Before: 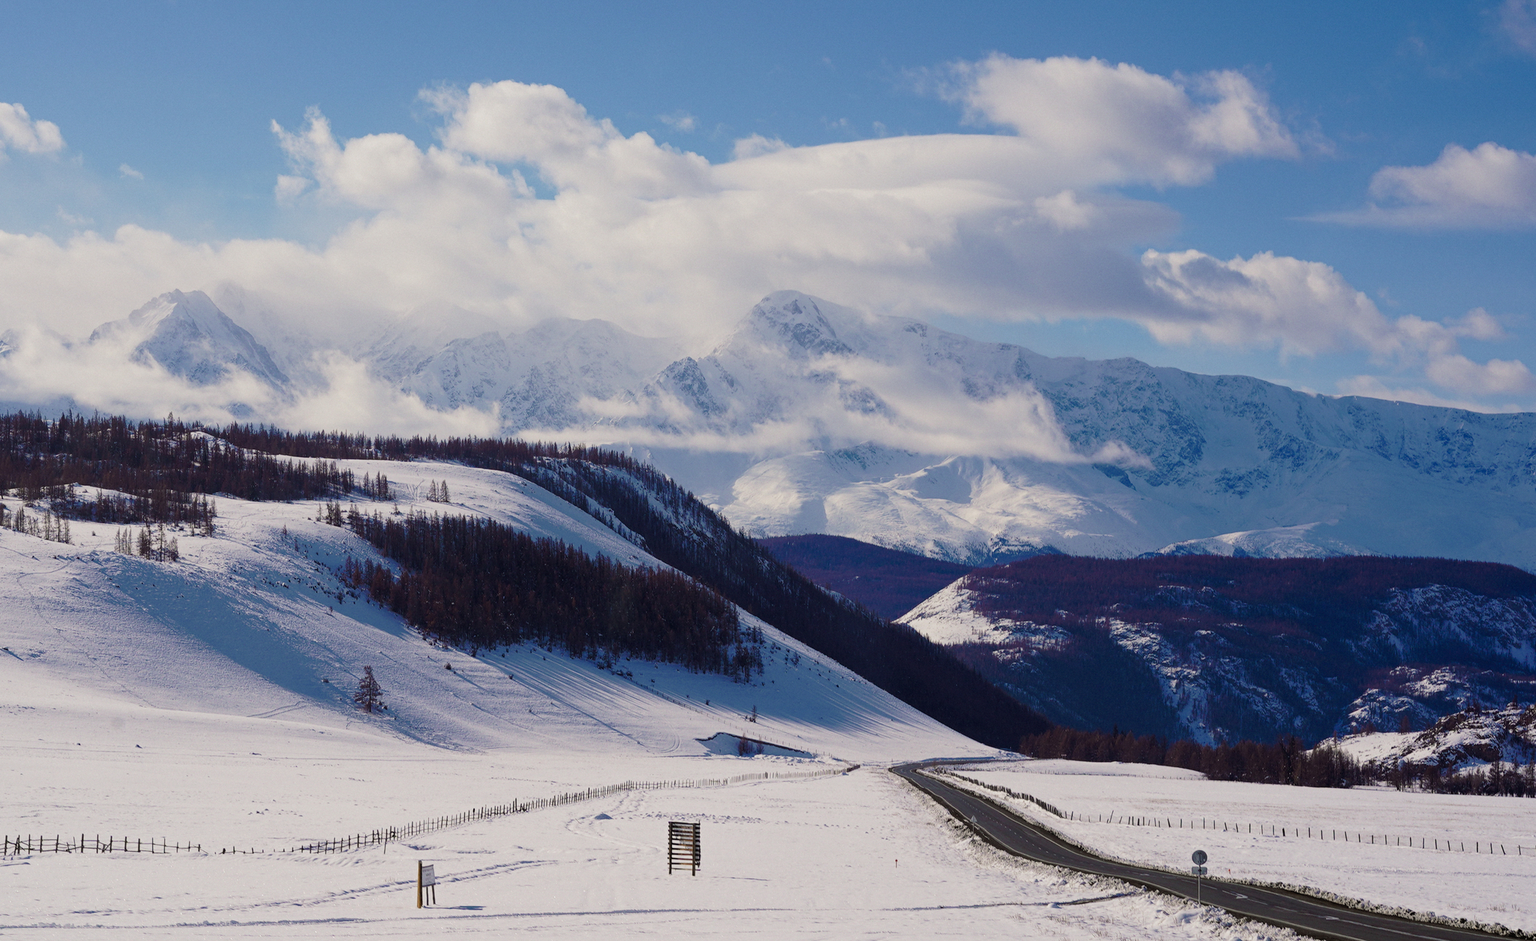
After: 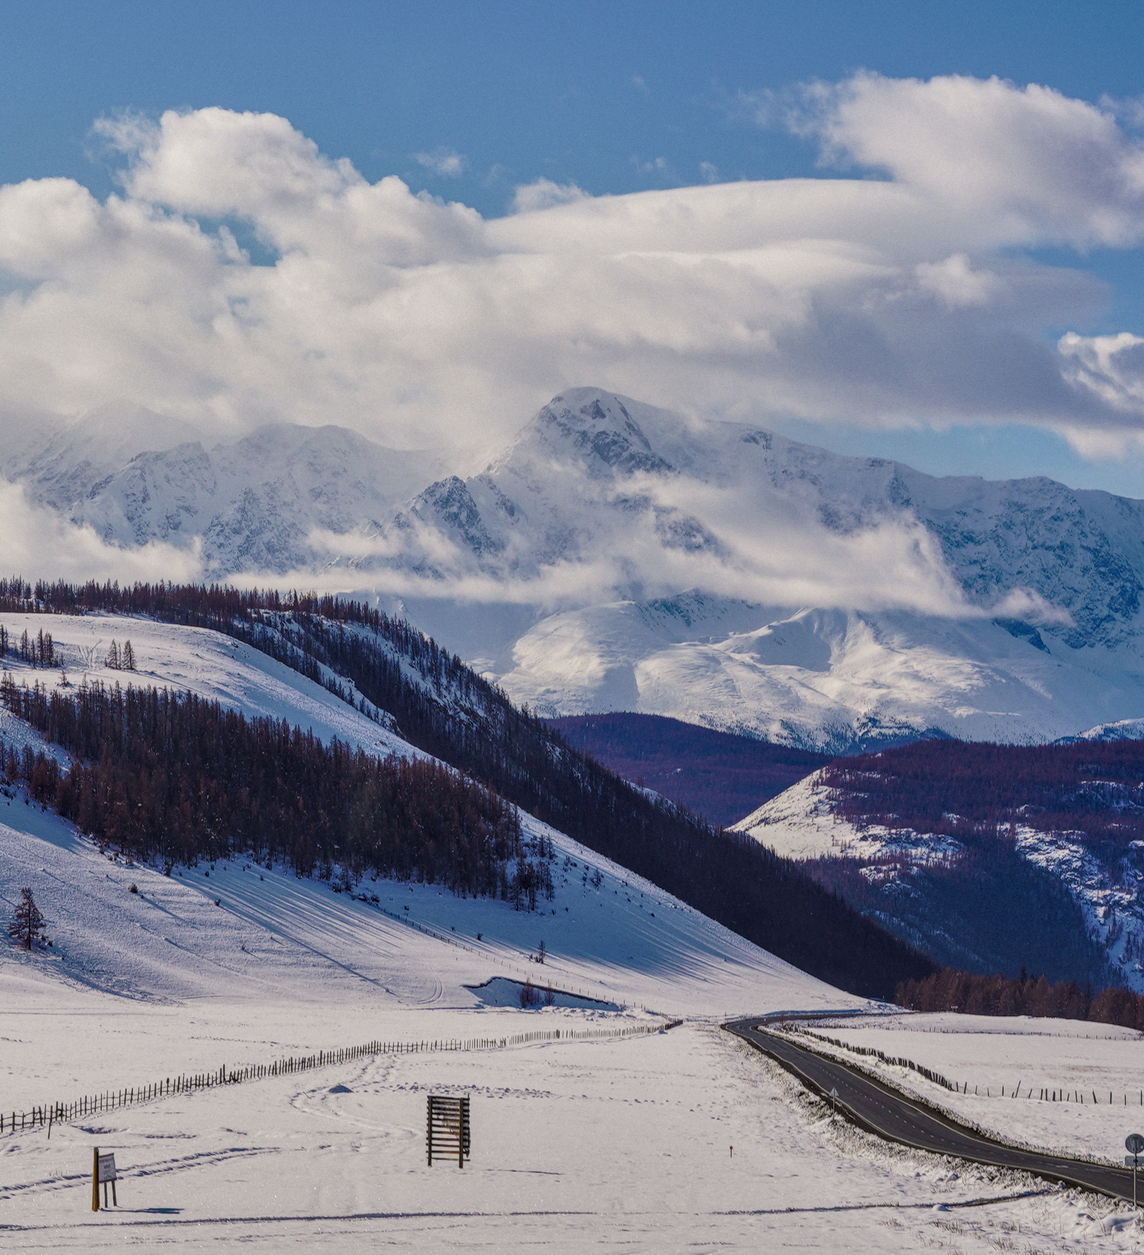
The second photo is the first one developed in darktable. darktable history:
local contrast: highlights 0%, shadows 3%, detail 133%
shadows and highlights: low approximation 0.01, soften with gaussian
crop and rotate: left 22.674%, right 21.462%
